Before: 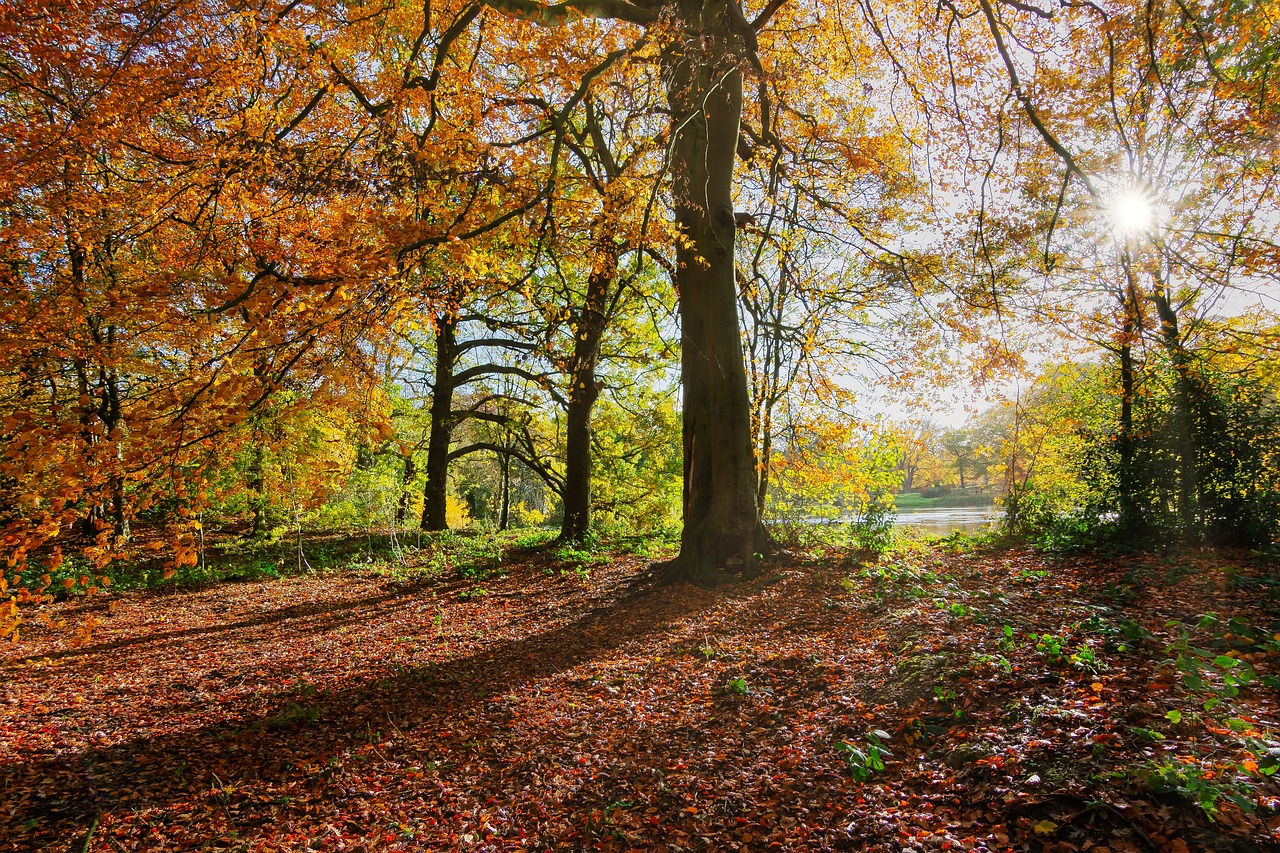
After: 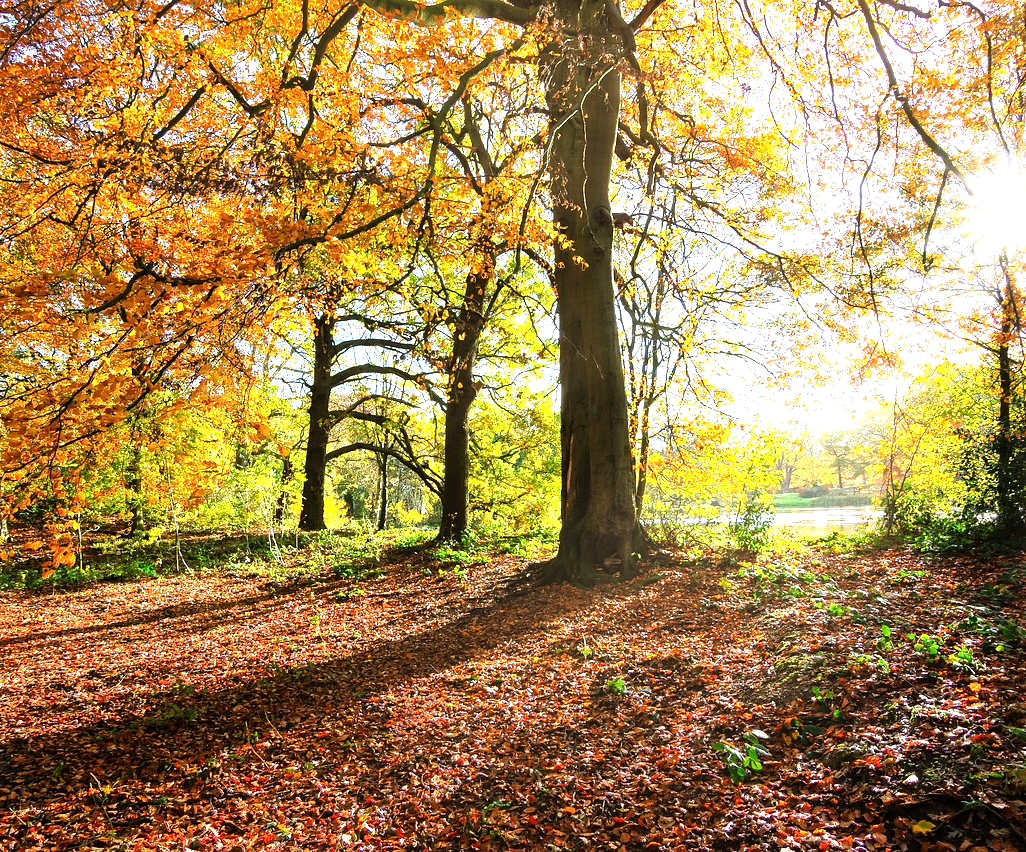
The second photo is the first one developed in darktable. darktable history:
exposure: exposure 0.606 EV, compensate highlight preservation false
crop and rotate: left 9.573%, right 10.255%
tone equalizer: -8 EV -0.763 EV, -7 EV -0.73 EV, -6 EV -0.589 EV, -5 EV -0.415 EV, -3 EV 0.379 EV, -2 EV 0.6 EV, -1 EV 0.68 EV, +0 EV 0.765 EV
